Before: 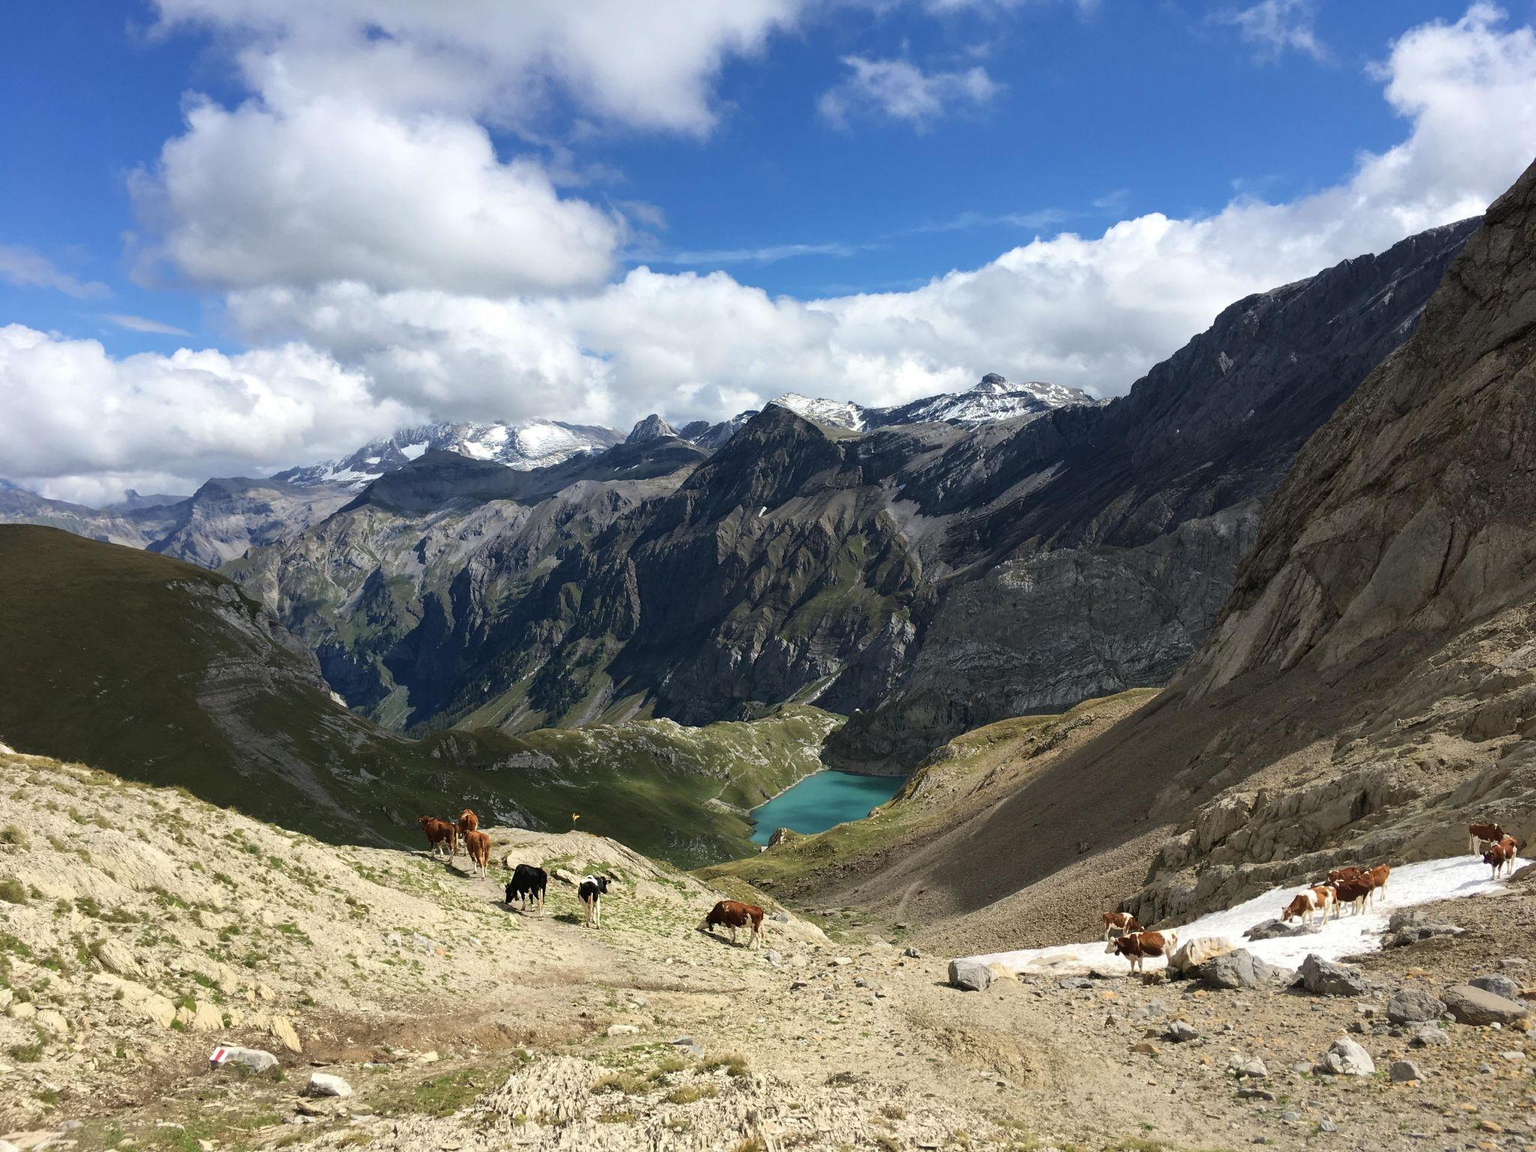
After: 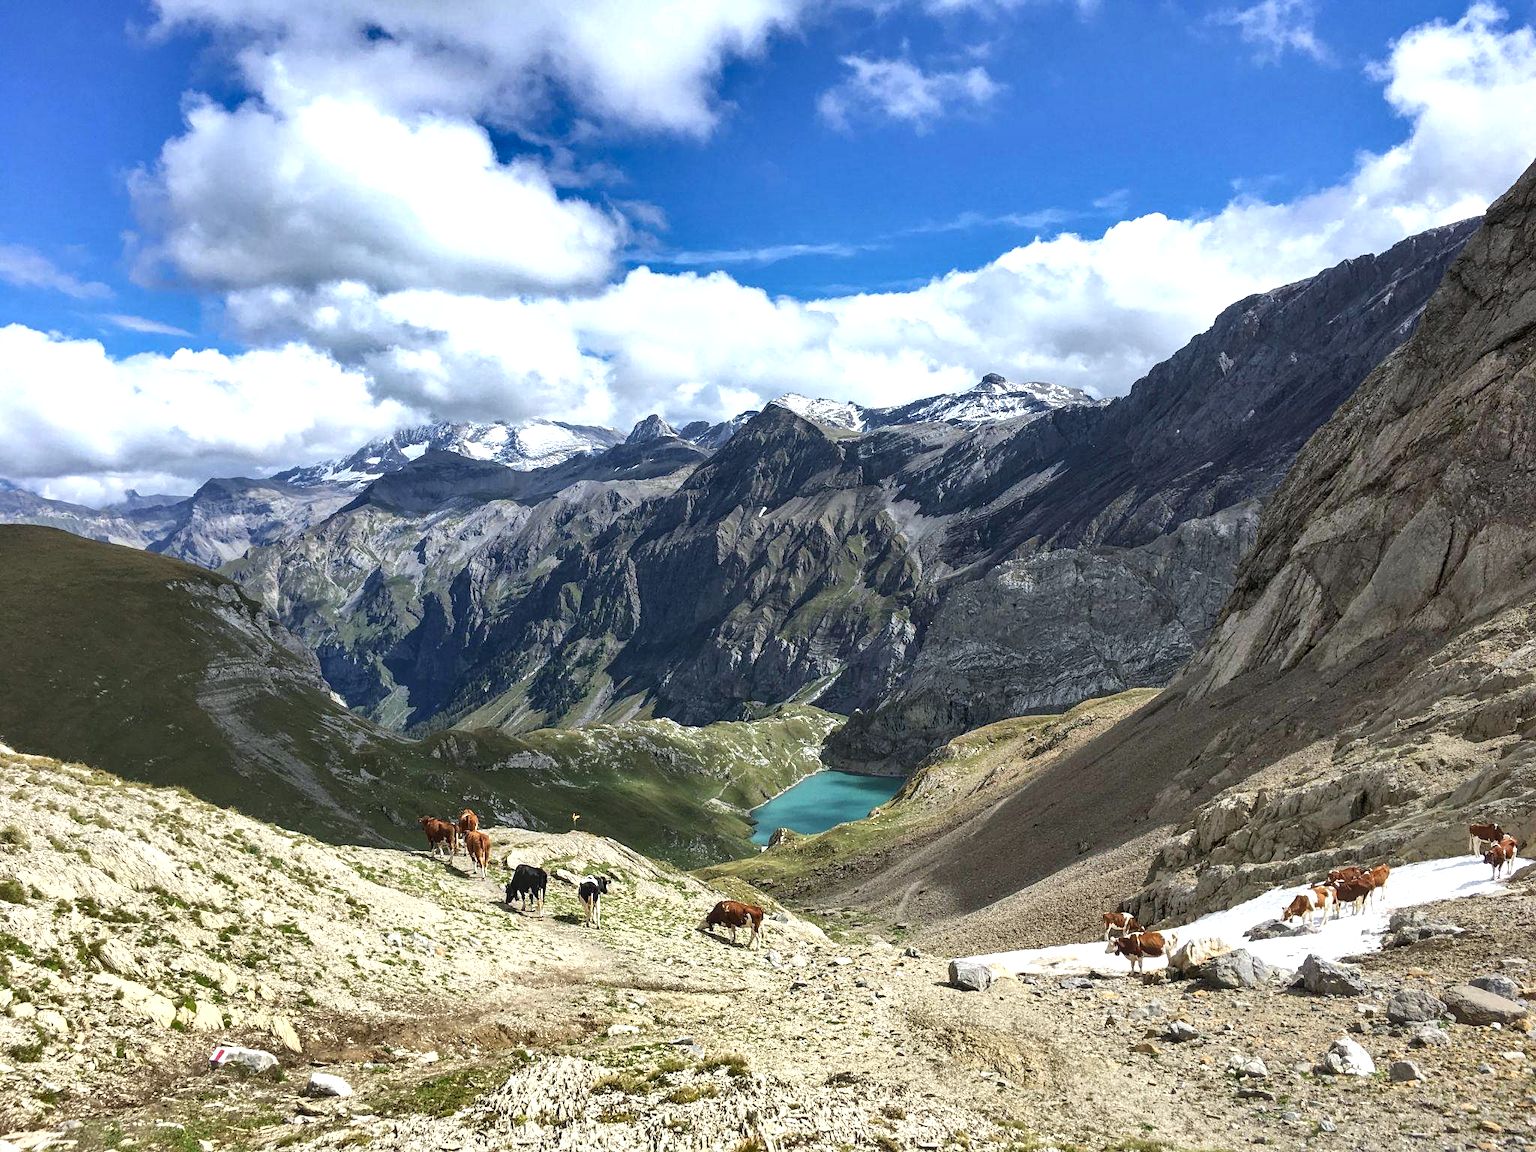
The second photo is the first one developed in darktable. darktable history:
white balance: red 0.967, blue 1.049
exposure: exposure 0.493 EV, compensate highlight preservation false
local contrast: on, module defaults
sharpen: amount 0.2
shadows and highlights: soften with gaussian
